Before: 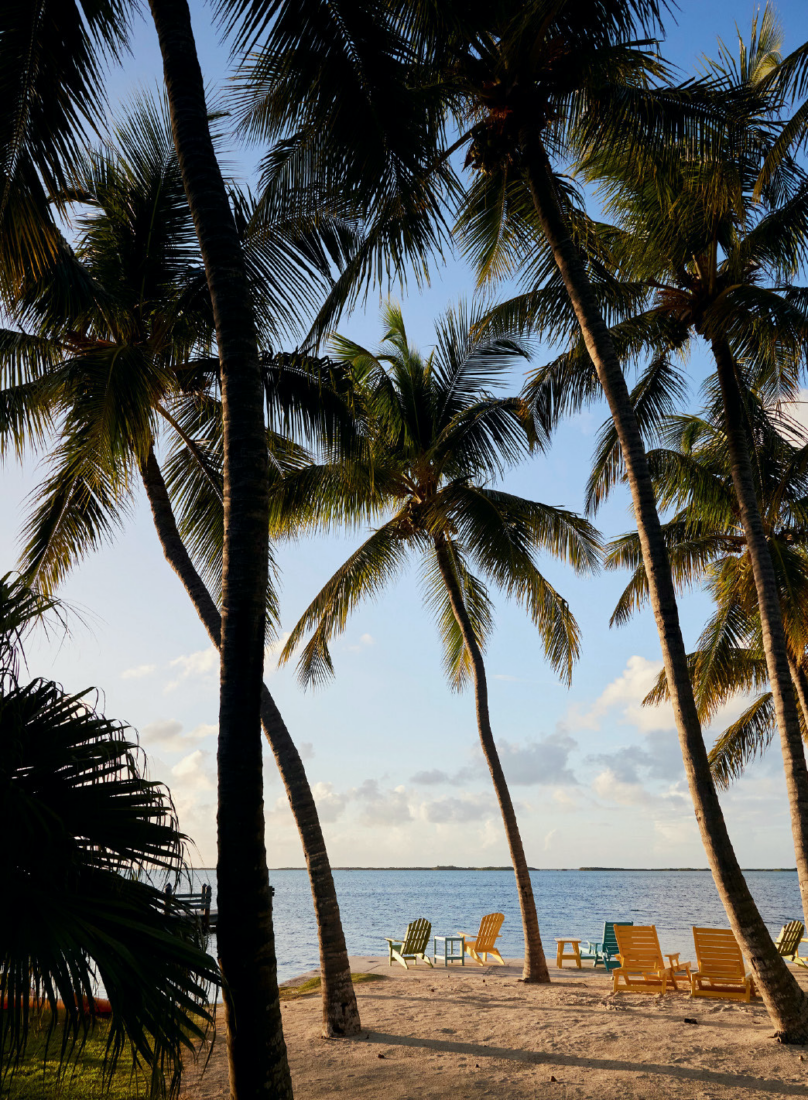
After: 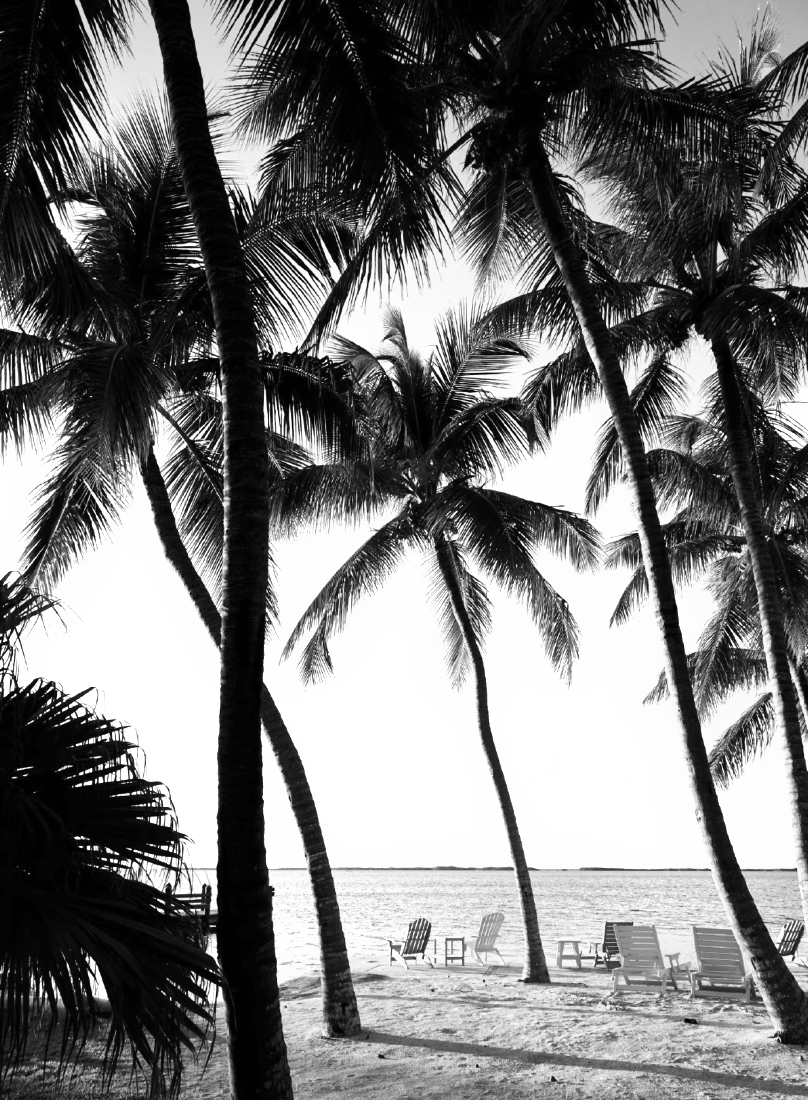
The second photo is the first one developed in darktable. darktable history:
tone curve: curves: ch0 [(0, 0) (0.003, 0.002) (0.011, 0.009) (0.025, 0.019) (0.044, 0.031) (0.069, 0.044) (0.1, 0.061) (0.136, 0.087) (0.177, 0.127) (0.224, 0.172) (0.277, 0.226) (0.335, 0.295) (0.399, 0.367) (0.468, 0.445) (0.543, 0.536) (0.623, 0.626) (0.709, 0.717) (0.801, 0.806) (0.898, 0.889) (1, 1)], preserve colors none
exposure: black level correction 0, exposure 1.125 EV, compensate exposure bias true, compensate highlight preservation false
velvia: on, module defaults
monochrome: a -4.13, b 5.16, size 1
